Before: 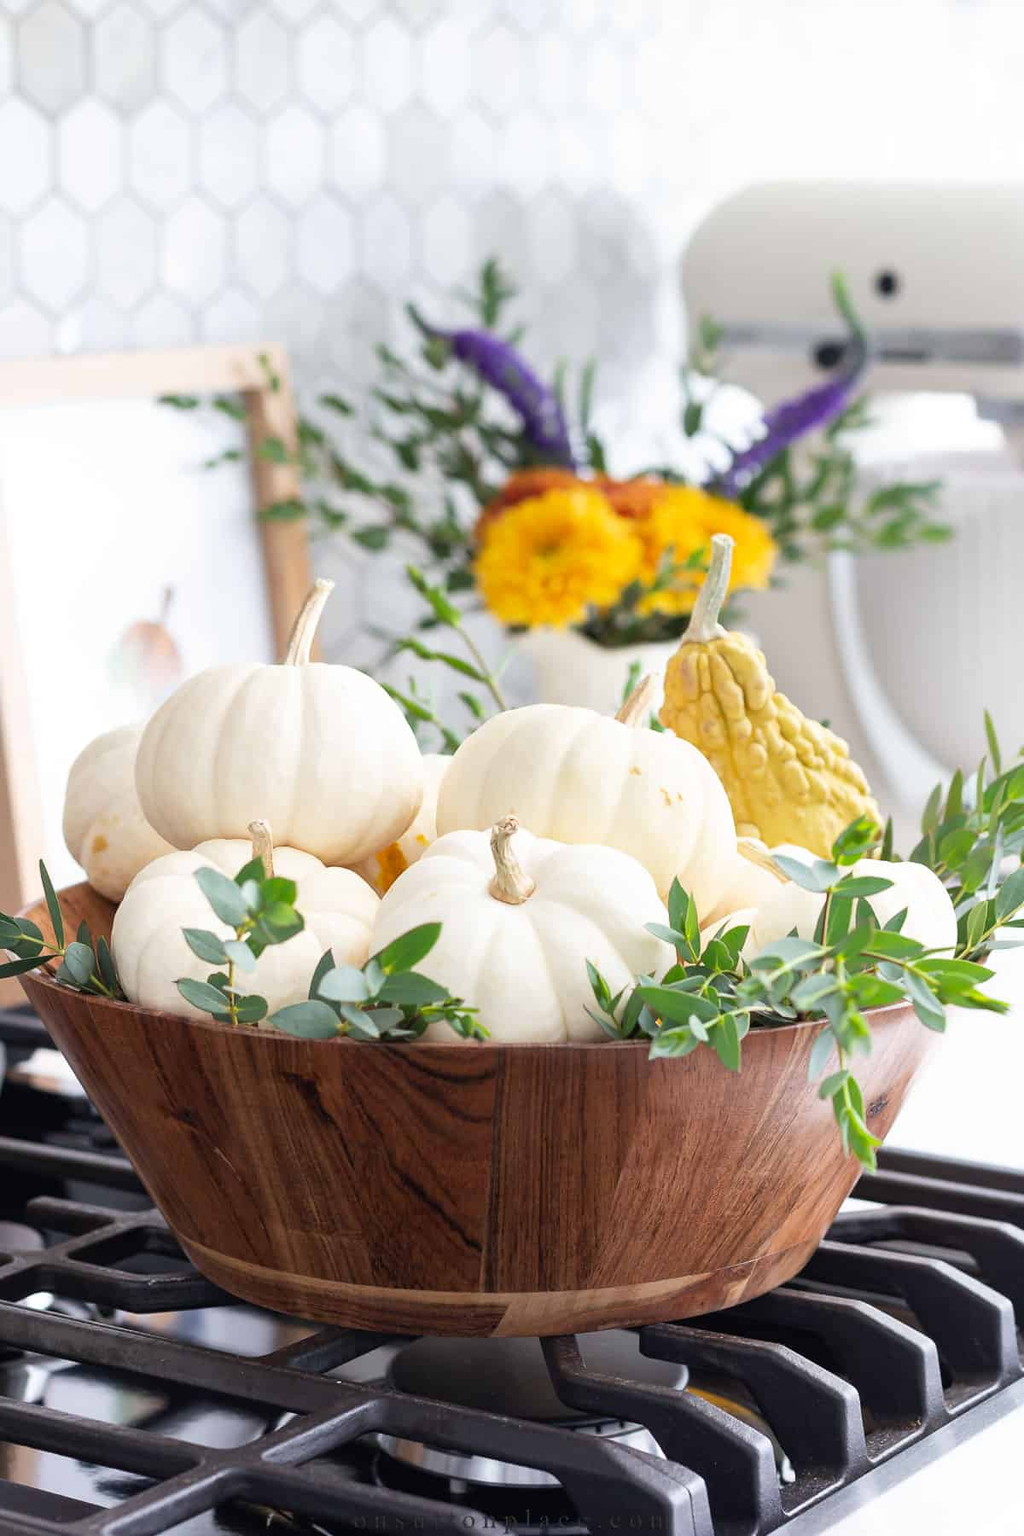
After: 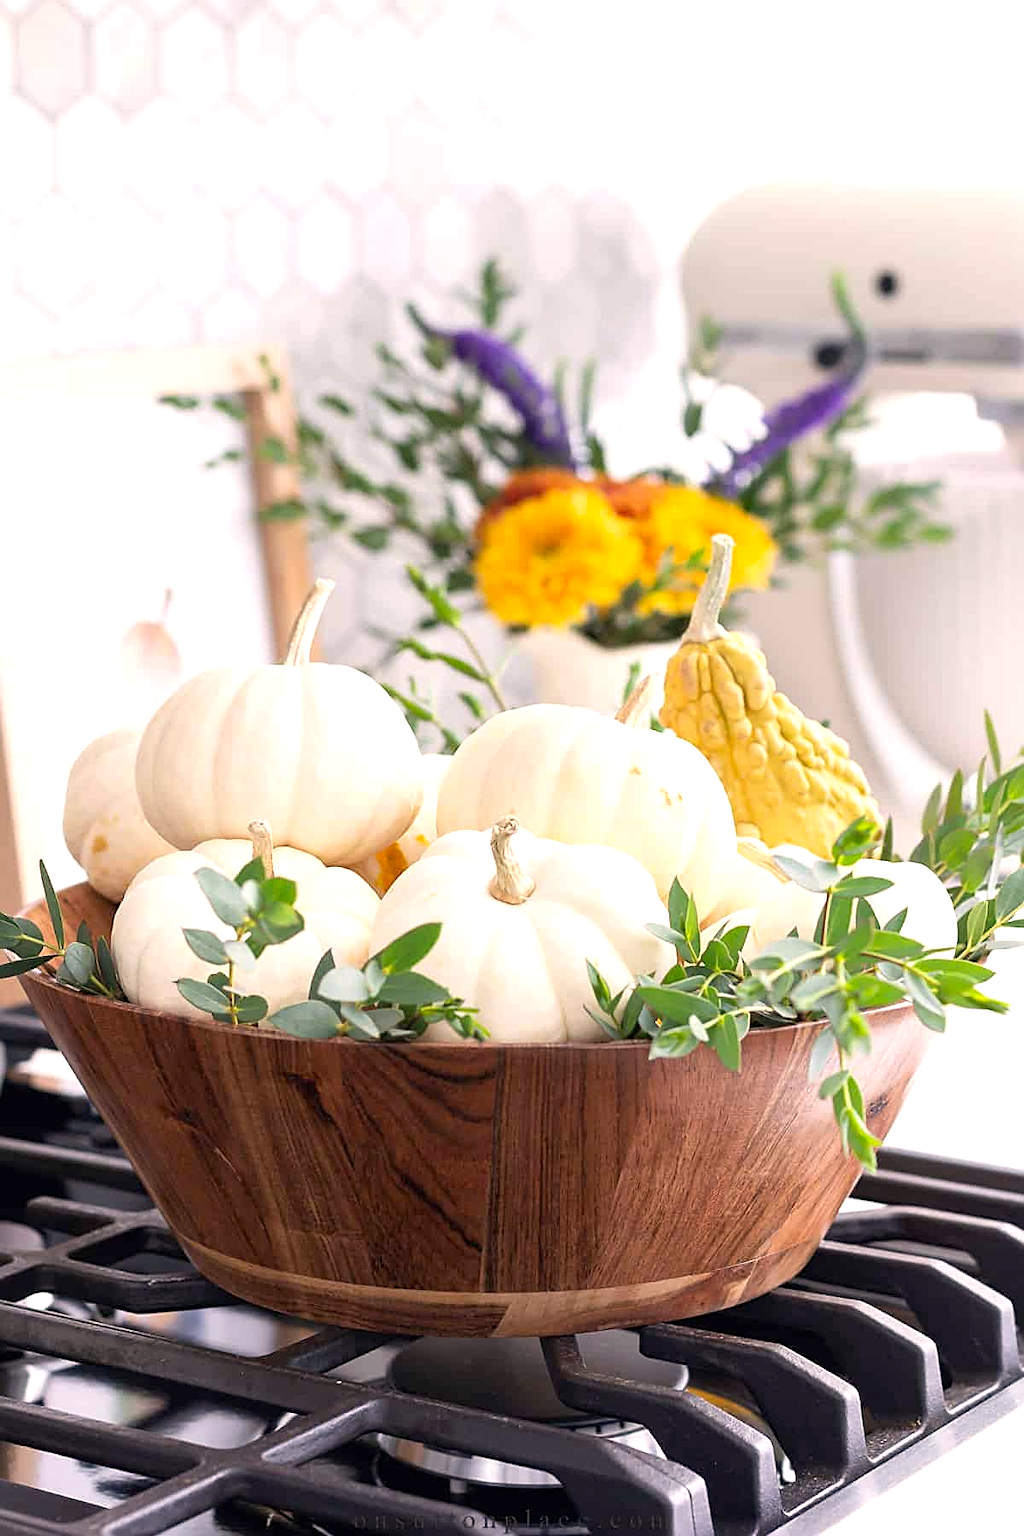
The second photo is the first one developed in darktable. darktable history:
sharpen: on, module defaults
color correction: highlights a* 5.74, highlights b* 4.82
exposure: black level correction 0.001, exposure 0.299 EV, compensate exposure bias true, compensate highlight preservation false
